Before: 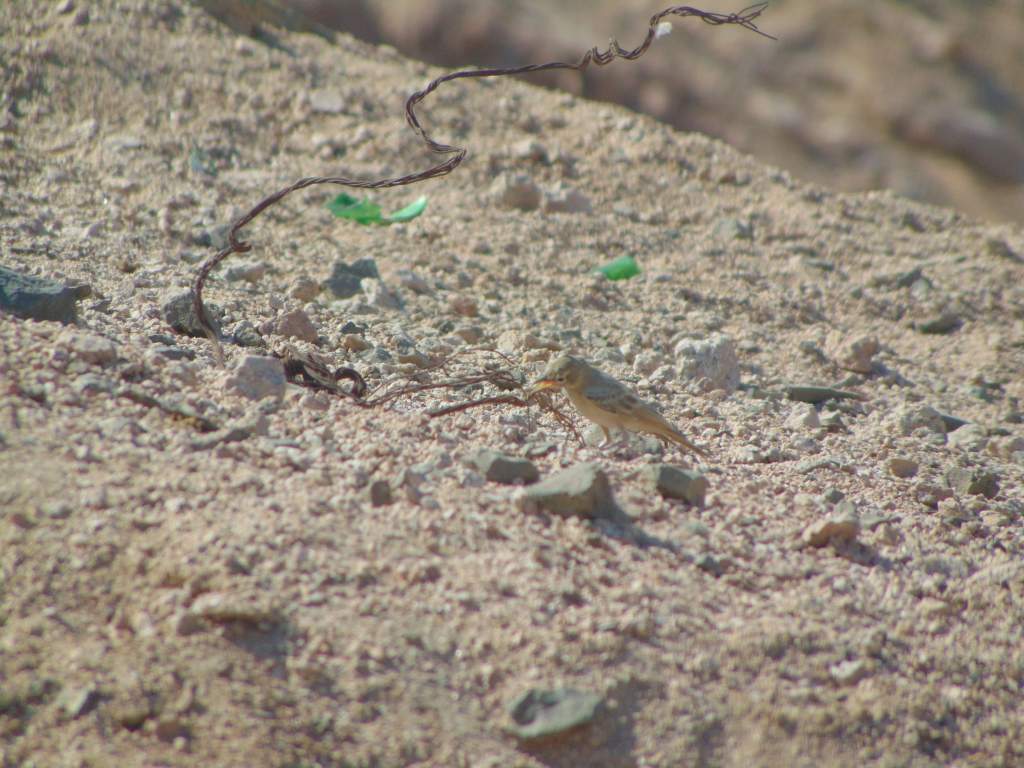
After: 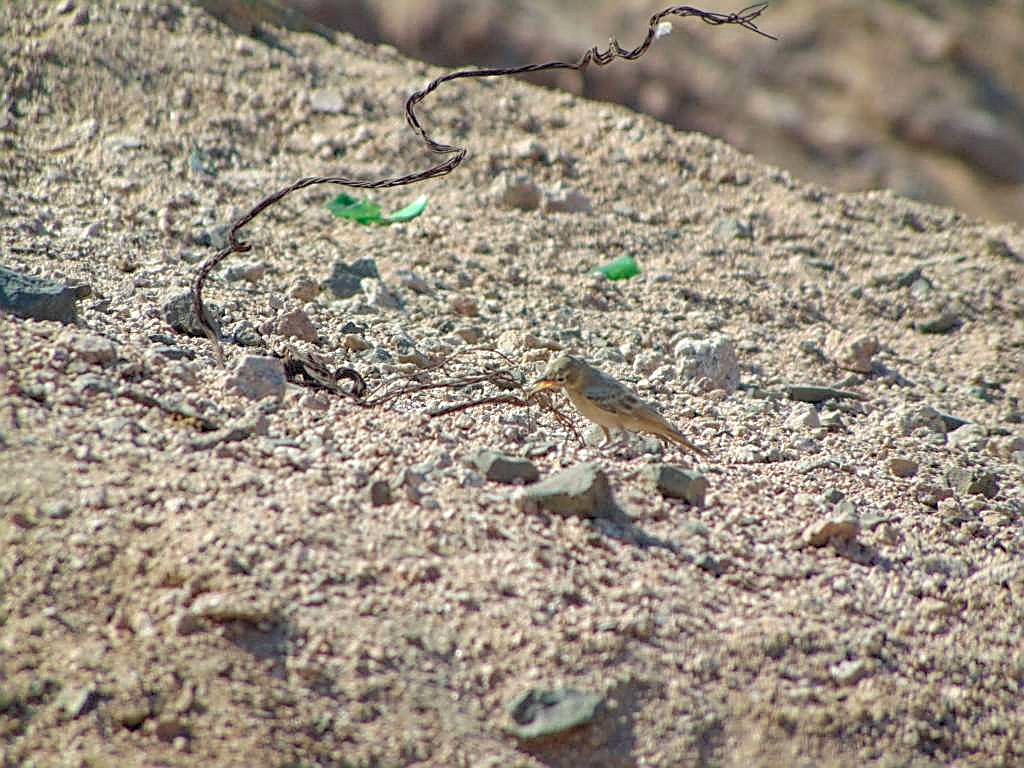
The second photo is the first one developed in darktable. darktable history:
sharpen: amount 0.901
rgb levels: levels [[0.01, 0.419, 0.839], [0, 0.5, 1], [0, 0.5, 1]]
haze removal: compatibility mode true, adaptive false
local contrast: on, module defaults
